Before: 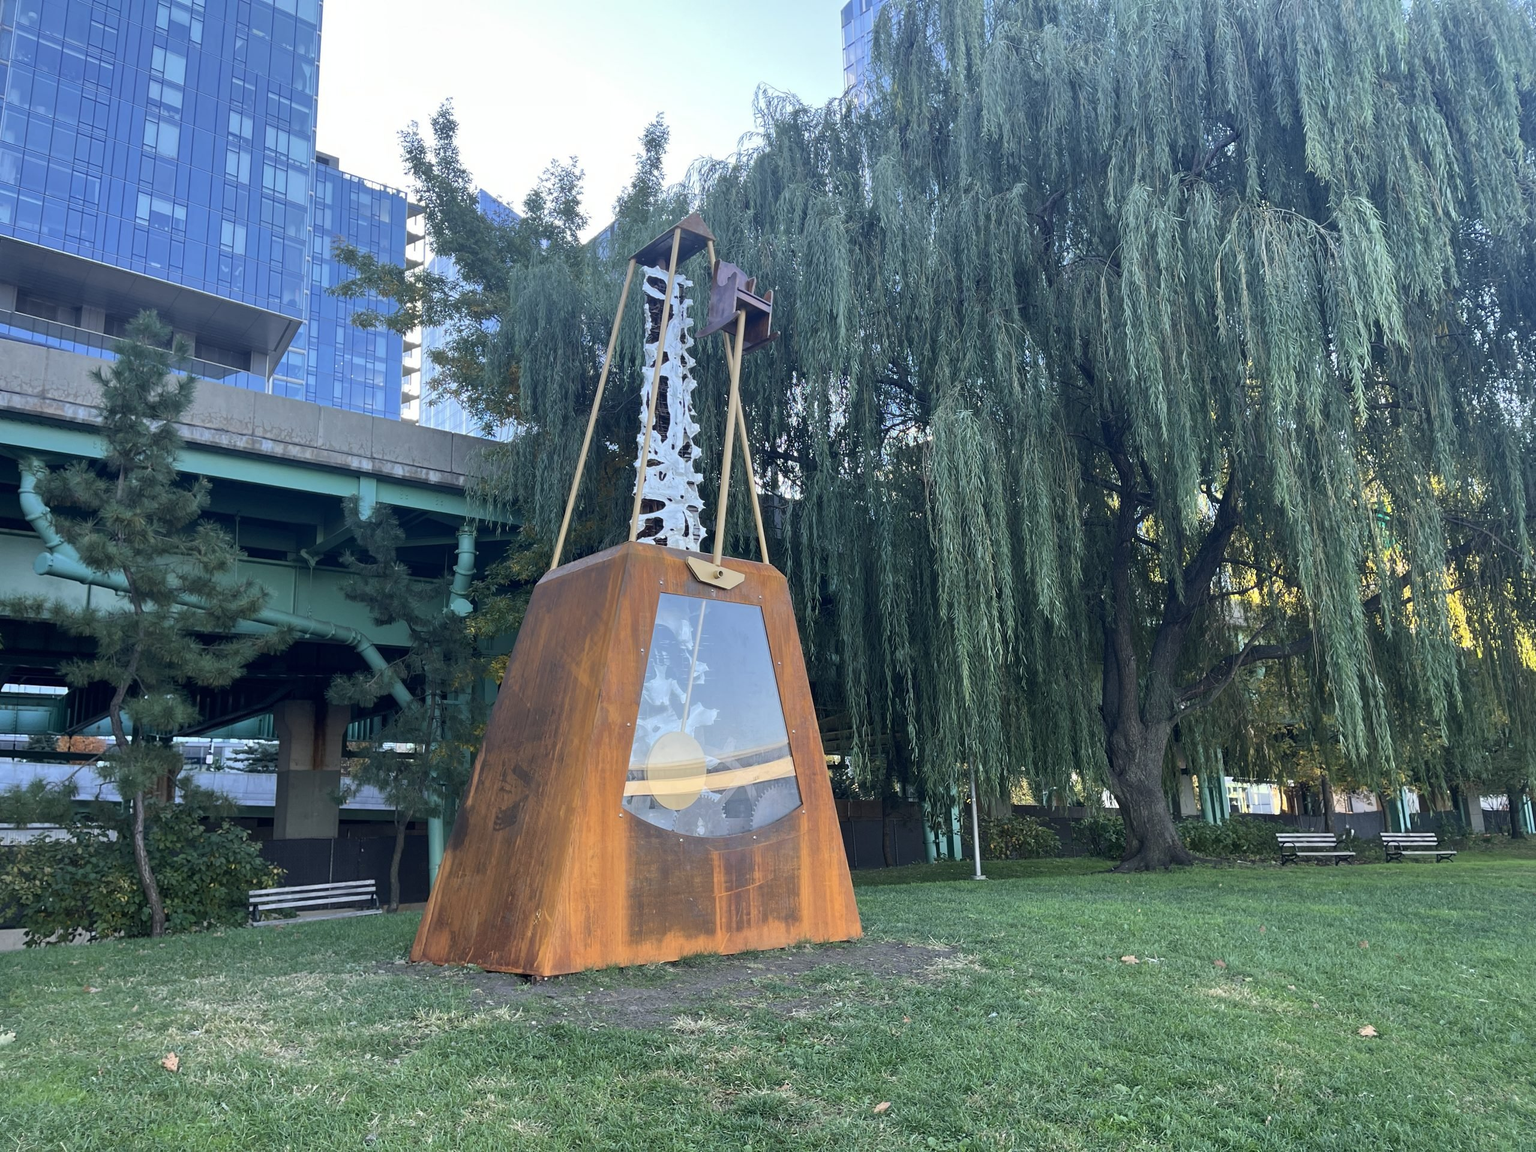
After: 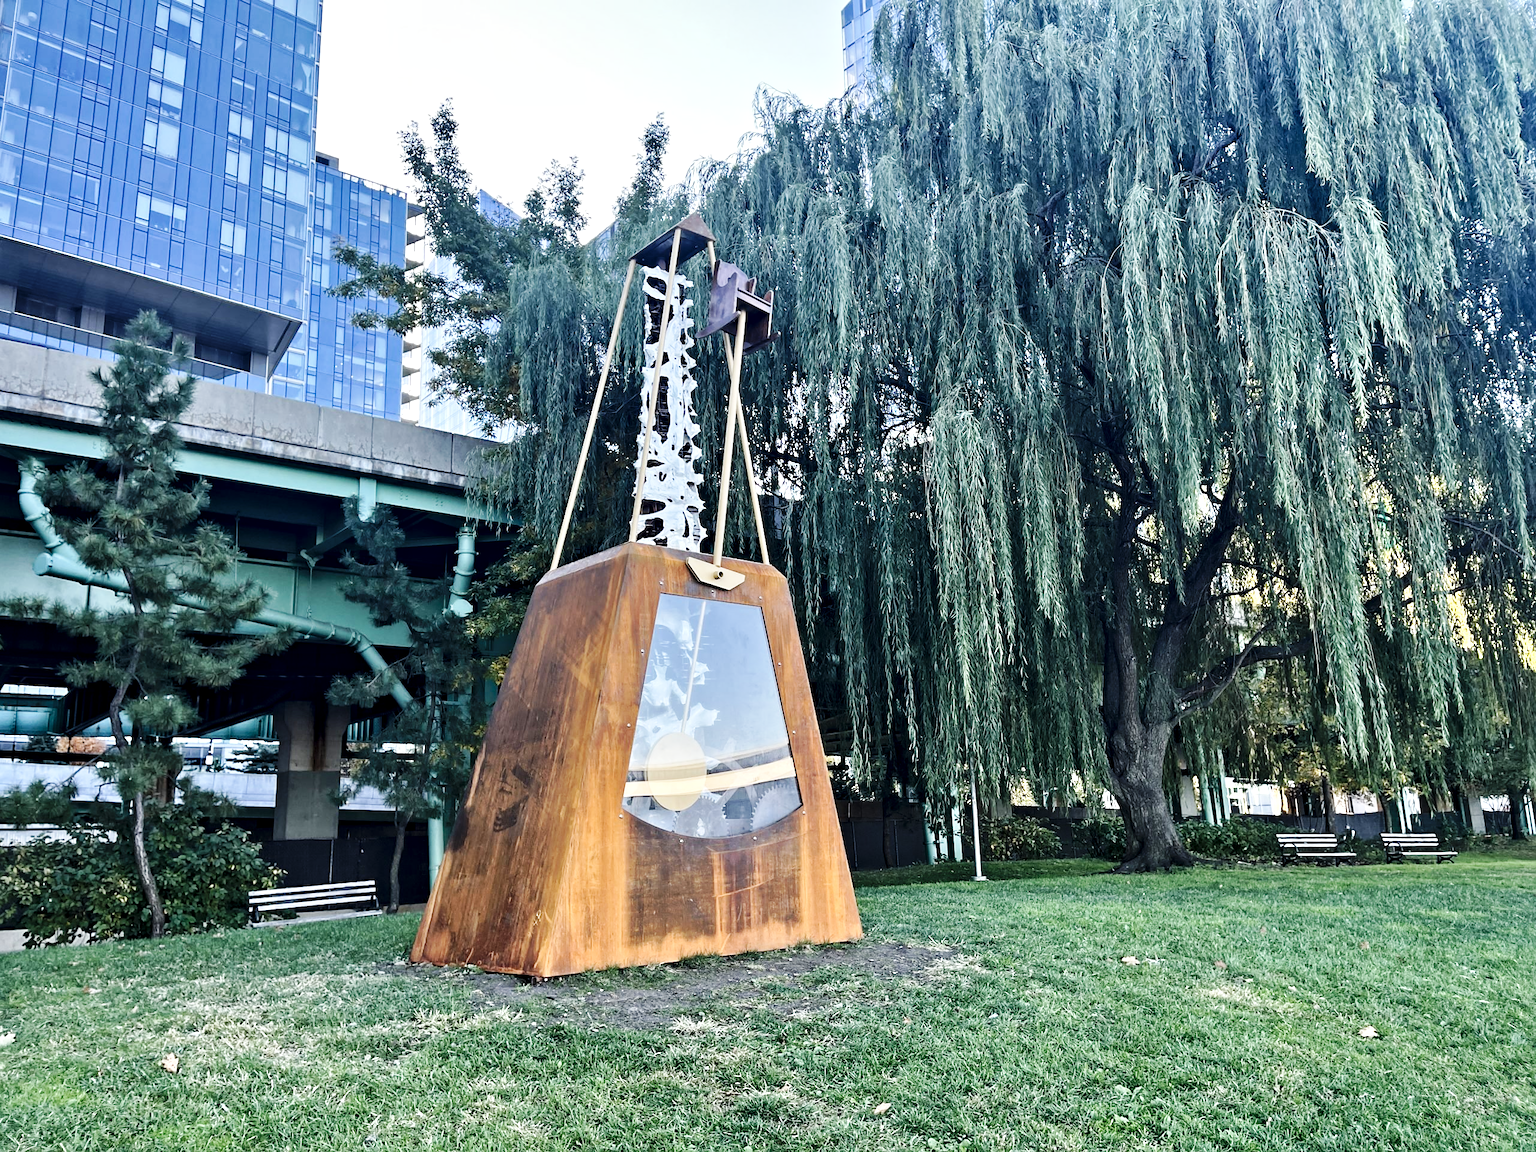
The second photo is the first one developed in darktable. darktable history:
base curve: curves: ch0 [(0, 0) (0.032, 0.025) (0.121, 0.166) (0.206, 0.329) (0.605, 0.79) (1, 1)], preserve colors none
crop: left 0.058%
sharpen: radius 1.845, amount 0.398, threshold 1.331
contrast equalizer: y [[0.511, 0.558, 0.631, 0.632, 0.559, 0.512], [0.5 ×6], [0.5 ×6], [0 ×6], [0 ×6]]
